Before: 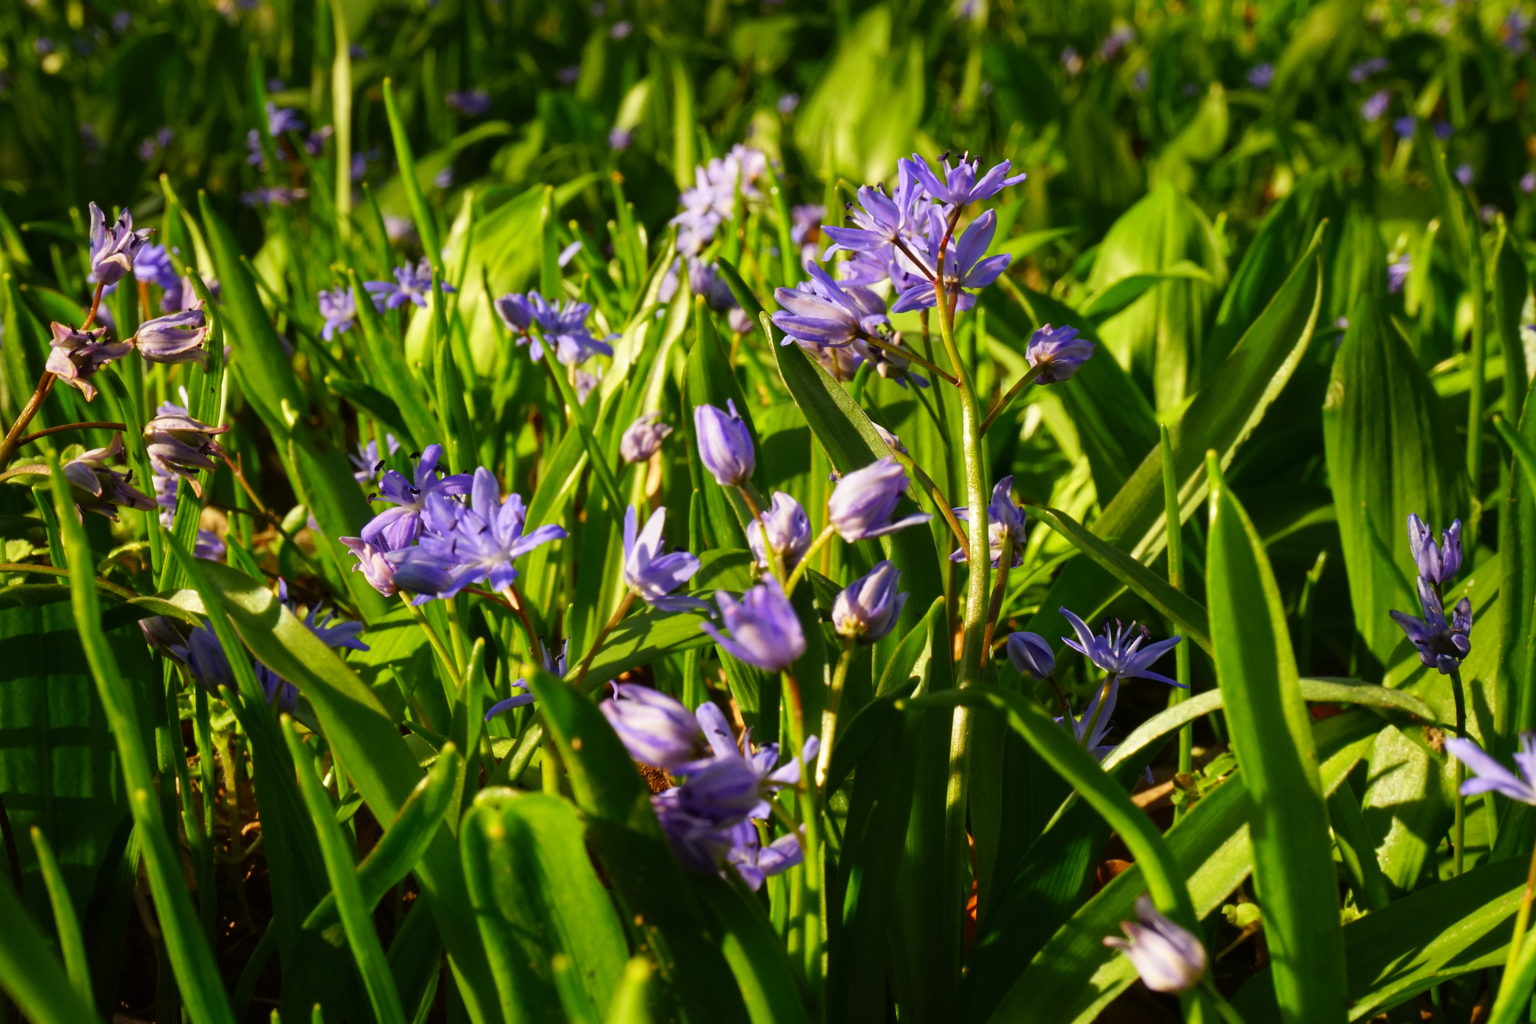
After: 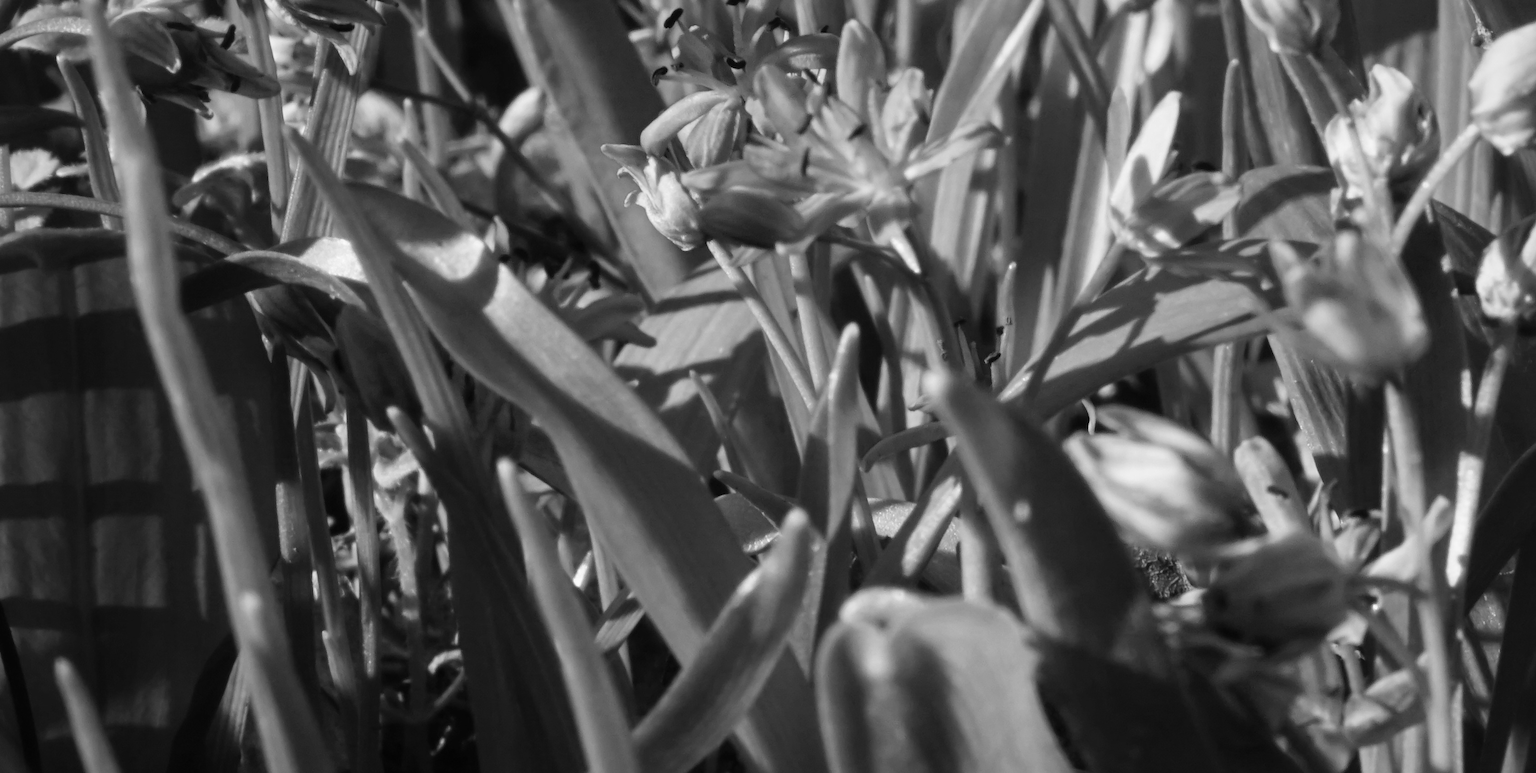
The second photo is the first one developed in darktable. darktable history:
crop: top 44.483%, right 43.593%, bottom 12.892%
vignetting: brightness -0.233, saturation 0.141
monochrome: on, module defaults
shadows and highlights: shadows 5, soften with gaussian
